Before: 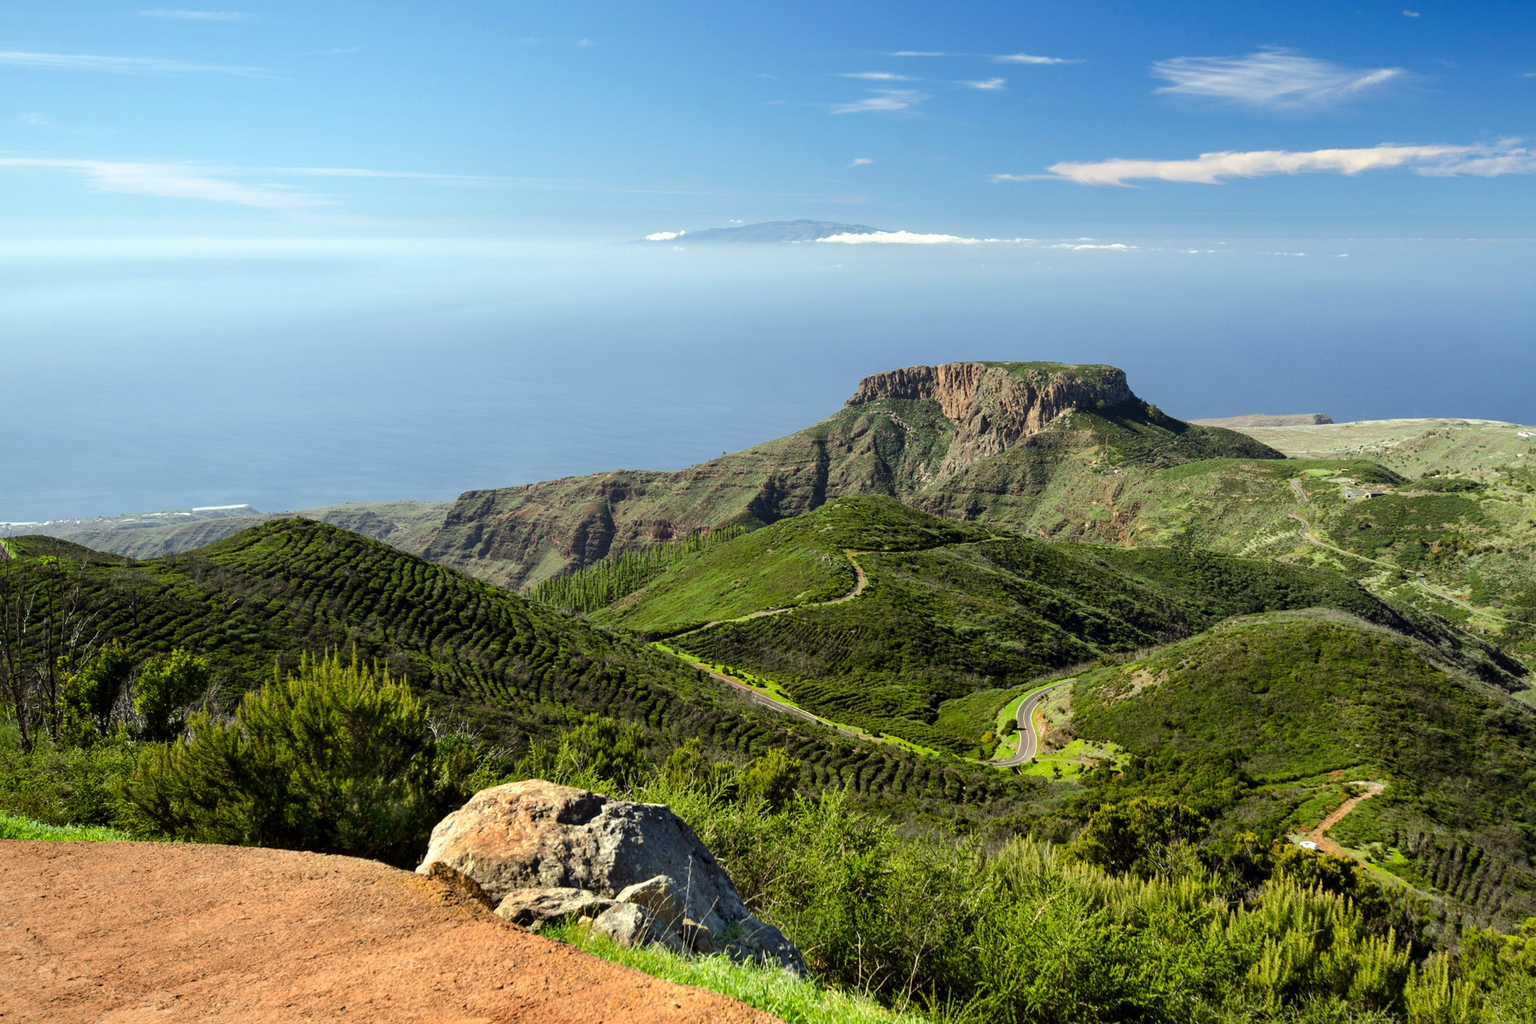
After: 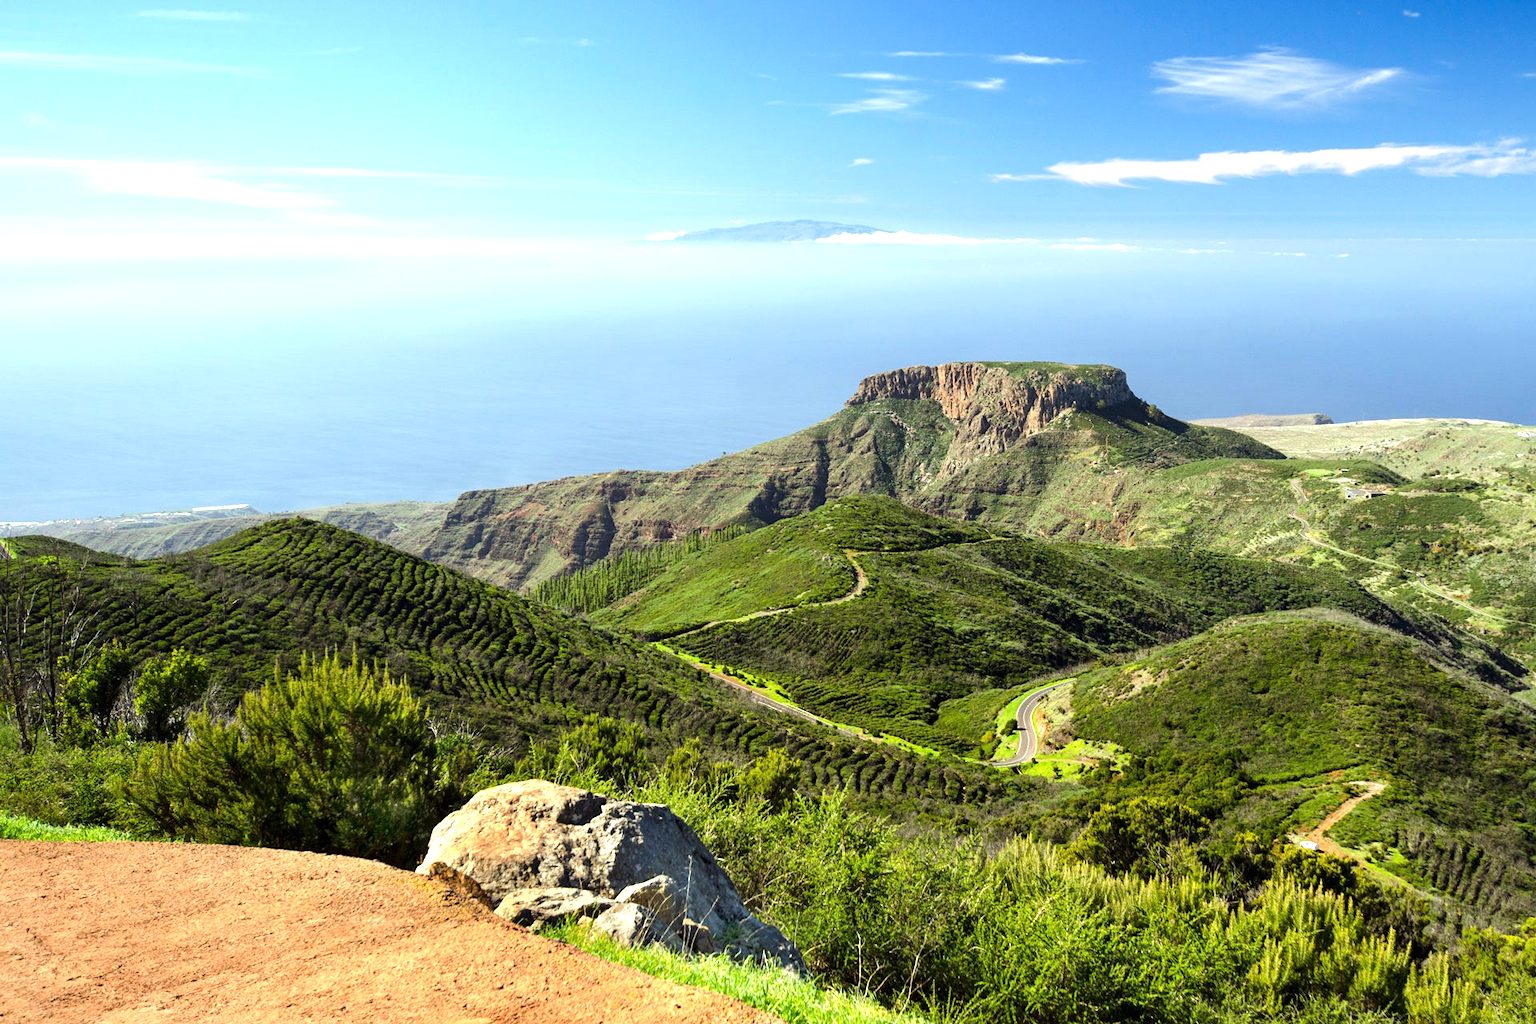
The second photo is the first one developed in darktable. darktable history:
tone equalizer: edges refinement/feathering 500, mask exposure compensation -1.57 EV, preserve details no
exposure: black level correction 0, exposure 0.7 EV, compensate highlight preservation false
